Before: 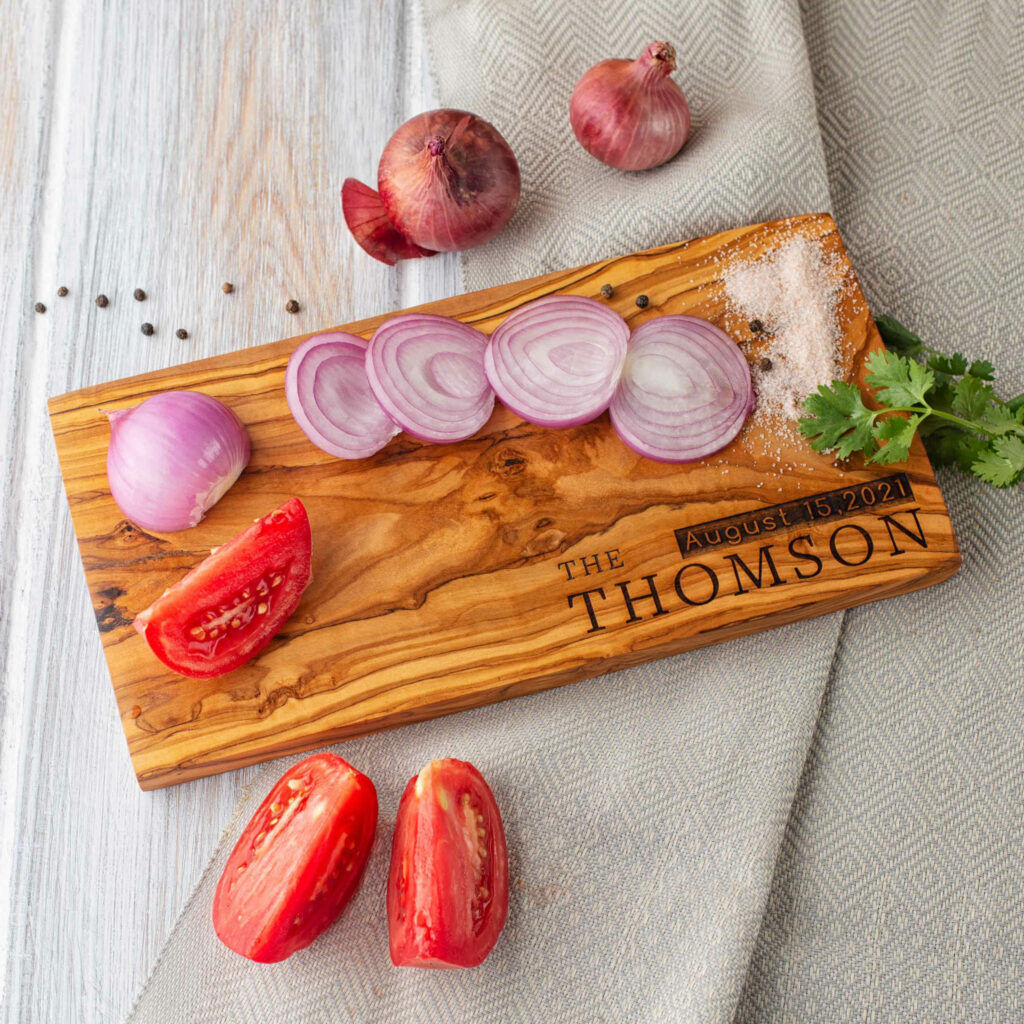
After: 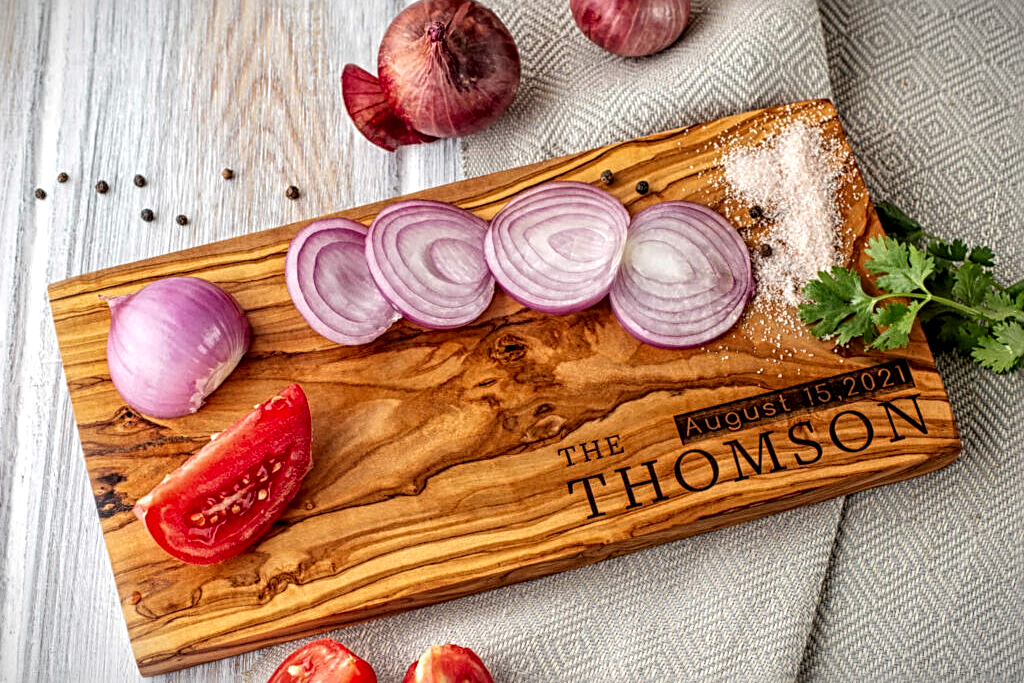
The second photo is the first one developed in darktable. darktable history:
crop: top 11.17%, bottom 22.077%
local contrast: detail 160%
vignetting: fall-off start 100.85%, width/height ratio 1.307, unbound false
sharpen: radius 3.125
